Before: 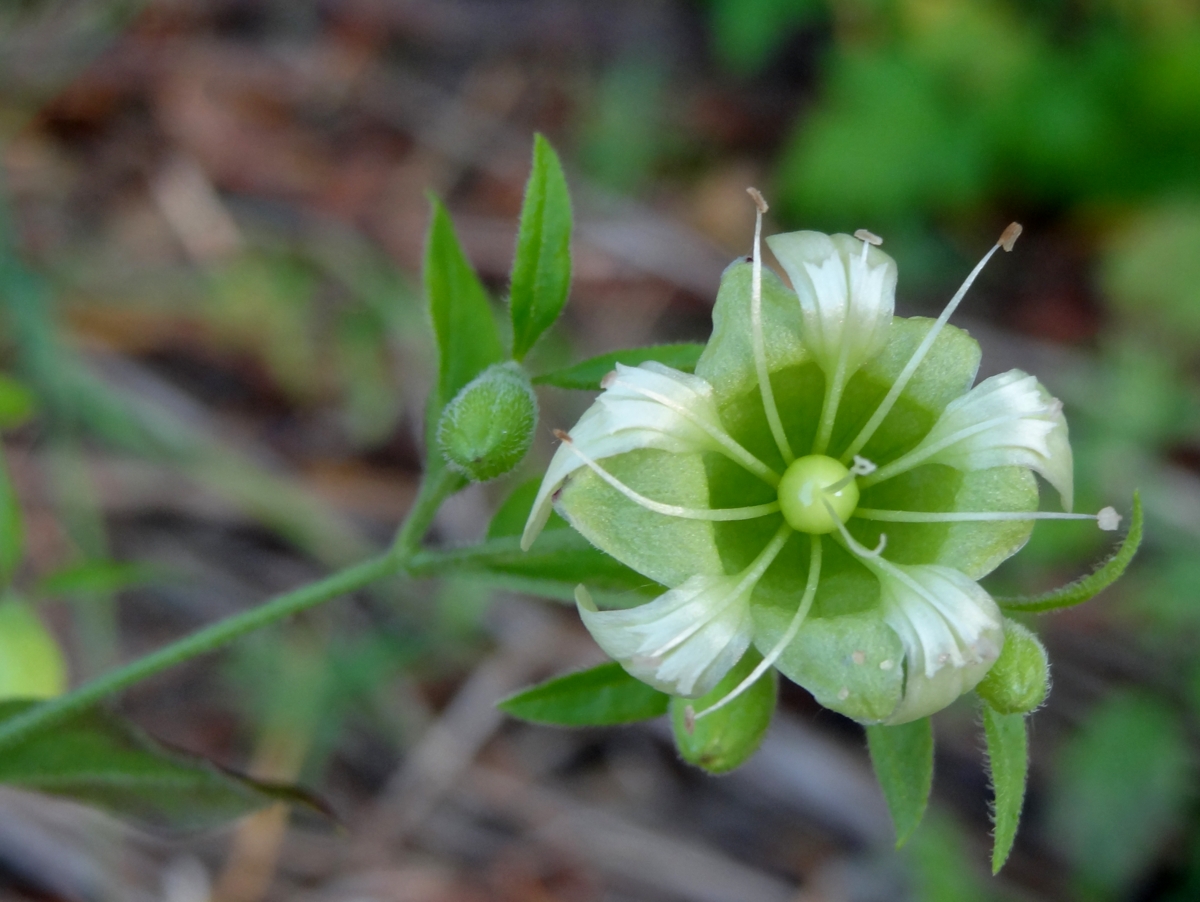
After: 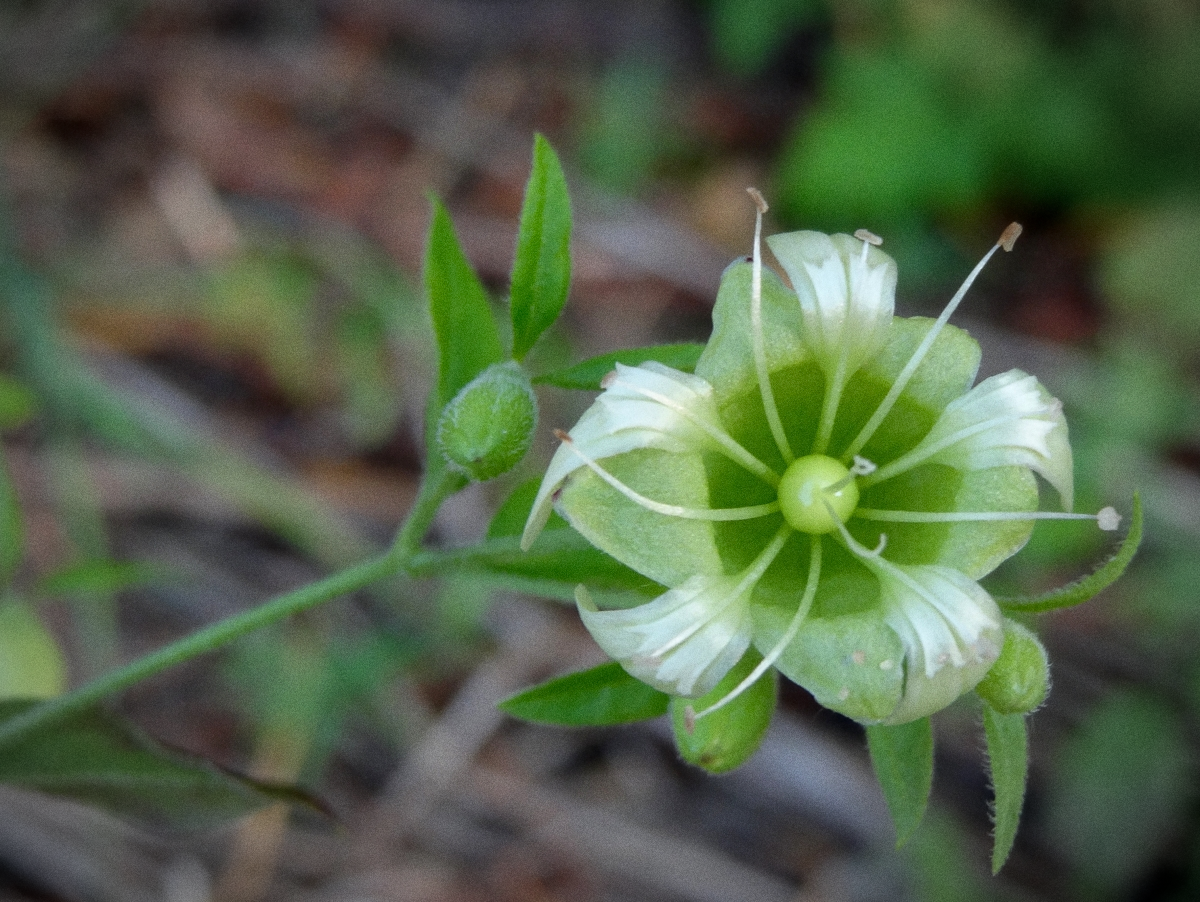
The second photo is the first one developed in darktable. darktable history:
grain: on, module defaults
vignetting: automatic ratio true
